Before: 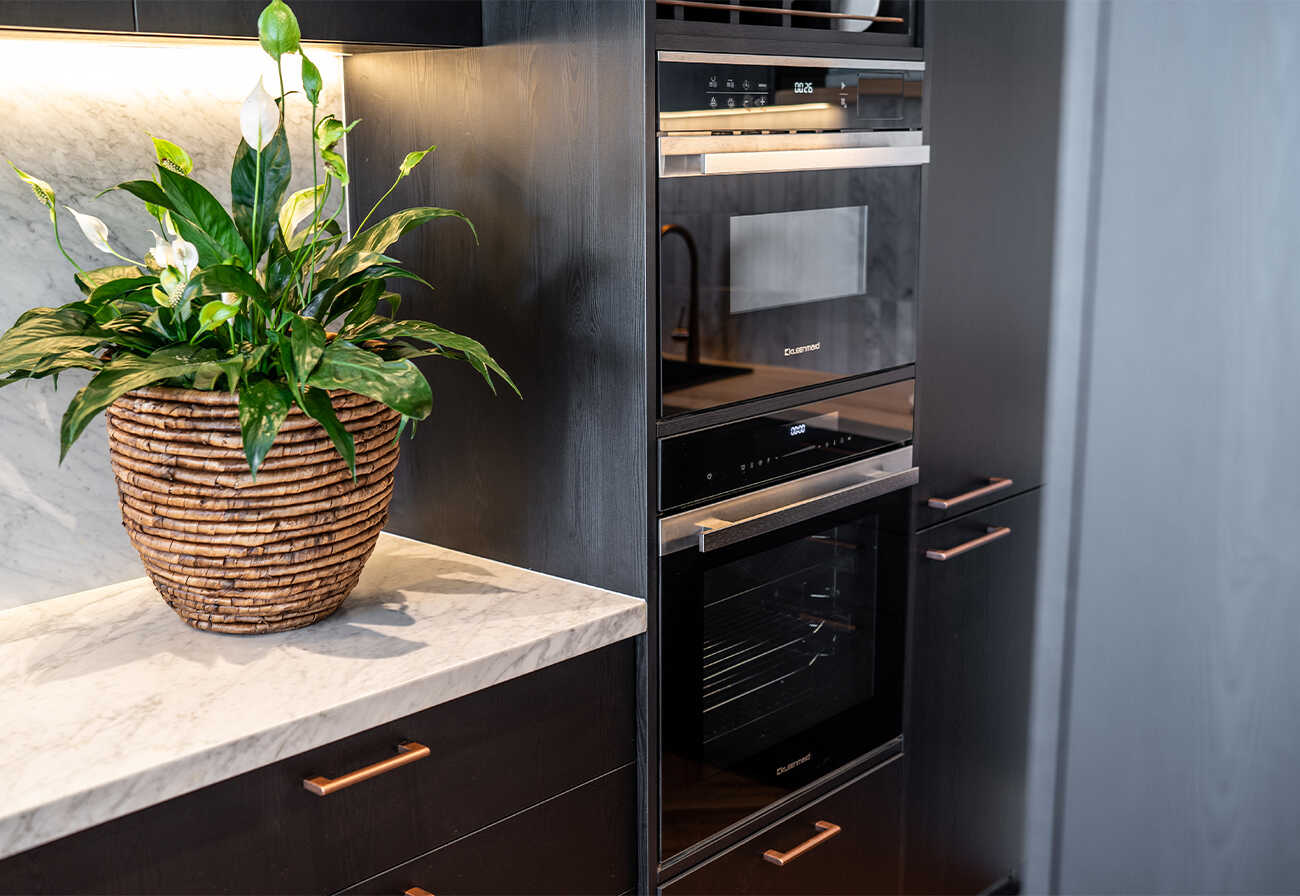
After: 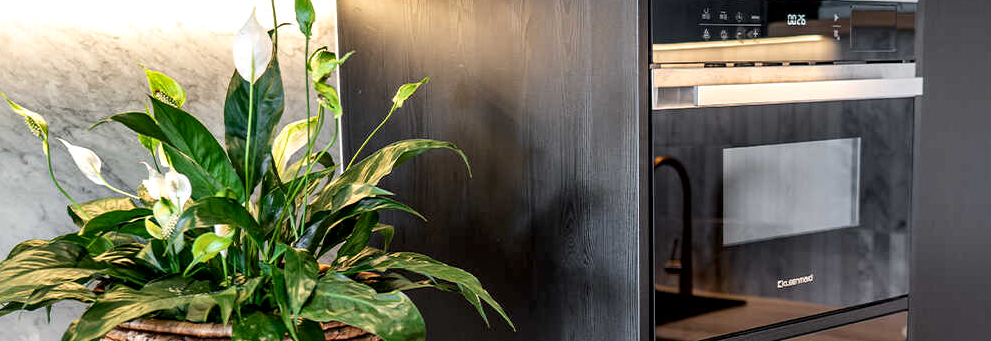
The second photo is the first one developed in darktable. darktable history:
crop: left 0.579%, top 7.627%, right 23.167%, bottom 54.275%
local contrast: mode bilateral grid, contrast 20, coarseness 50, detail 161%, midtone range 0.2
